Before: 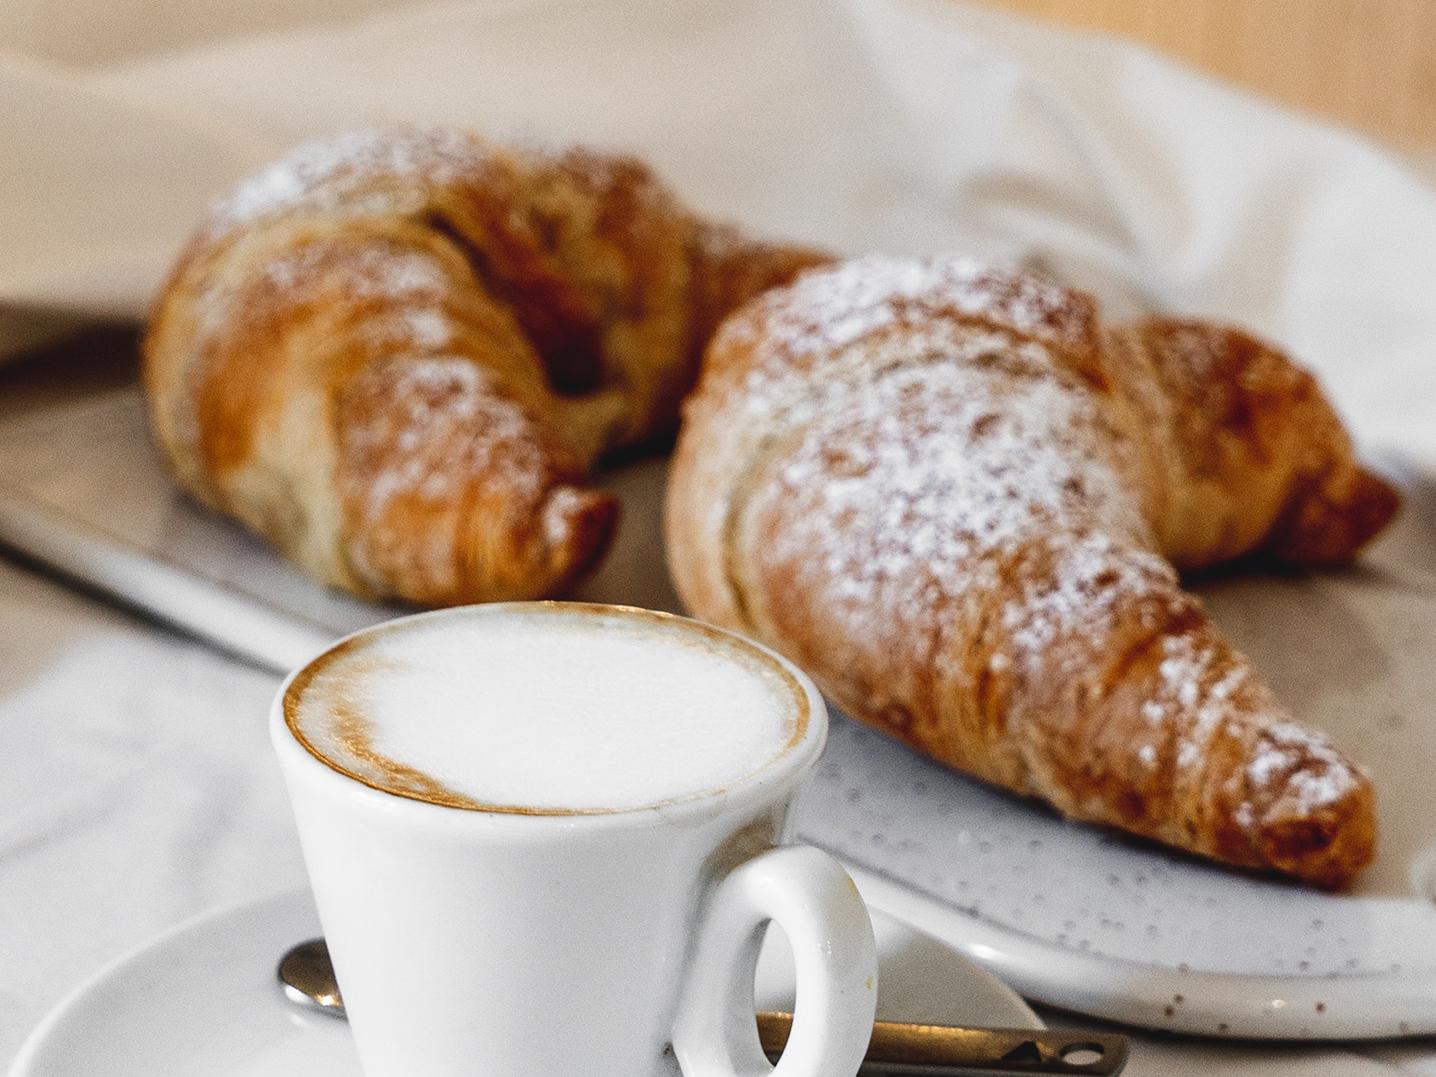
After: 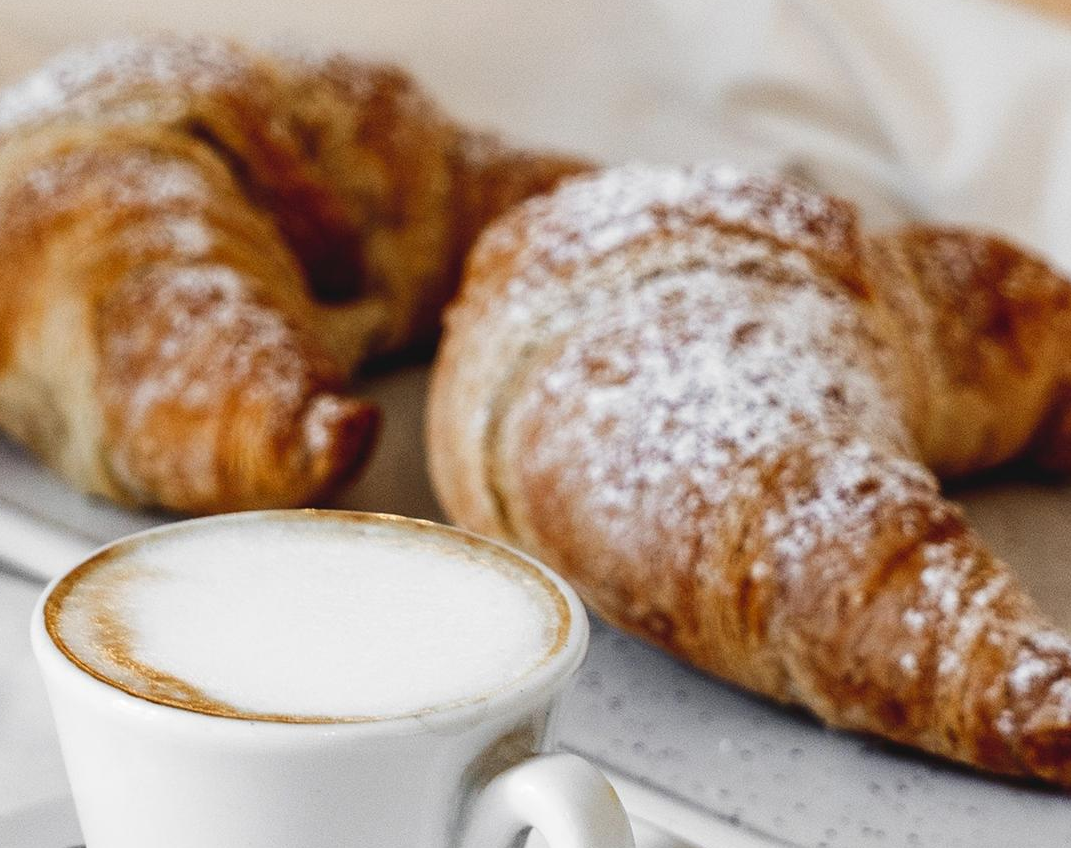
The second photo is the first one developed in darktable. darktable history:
crop: left 16.647%, top 8.585%, right 8.717%, bottom 12.596%
